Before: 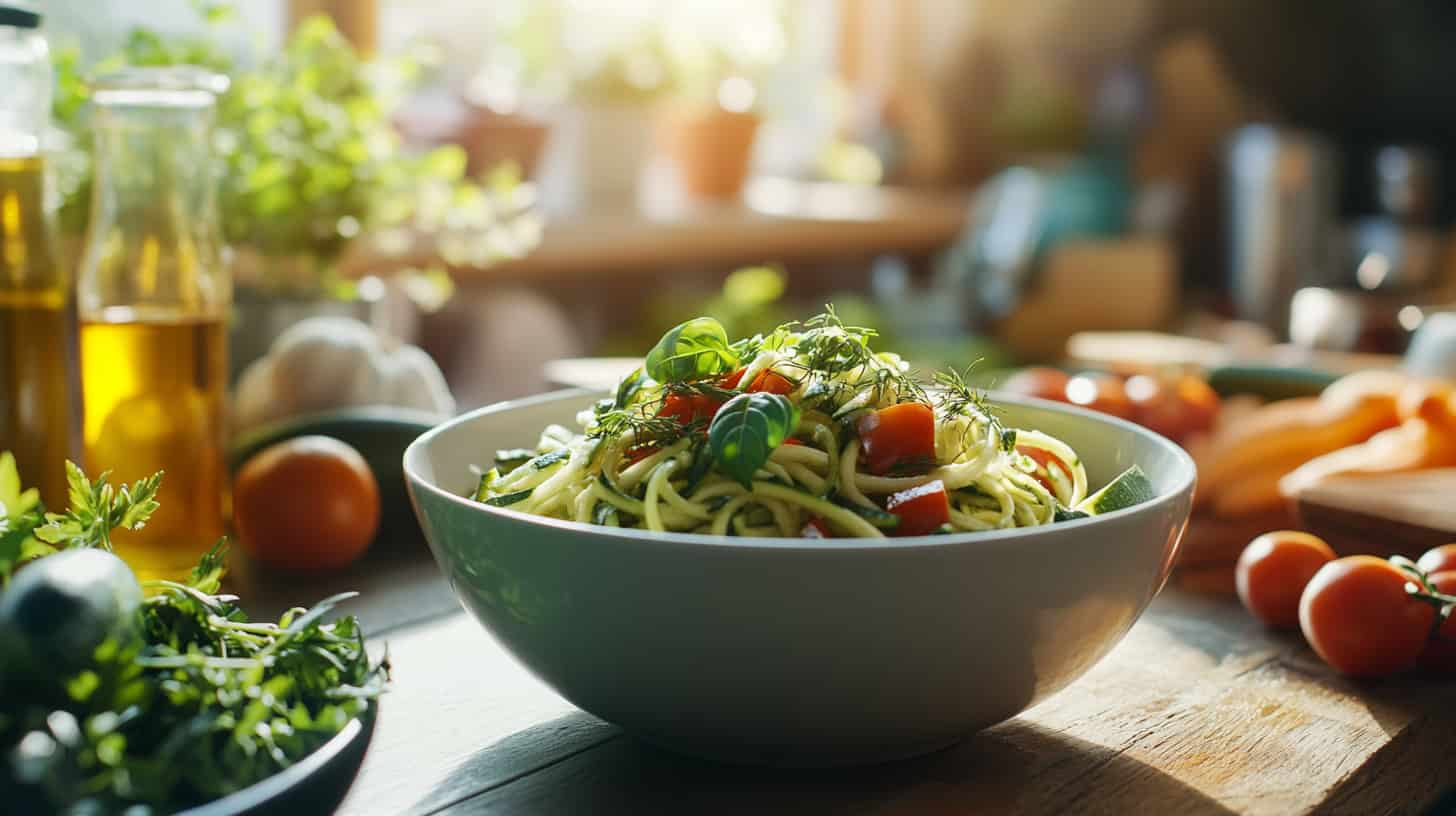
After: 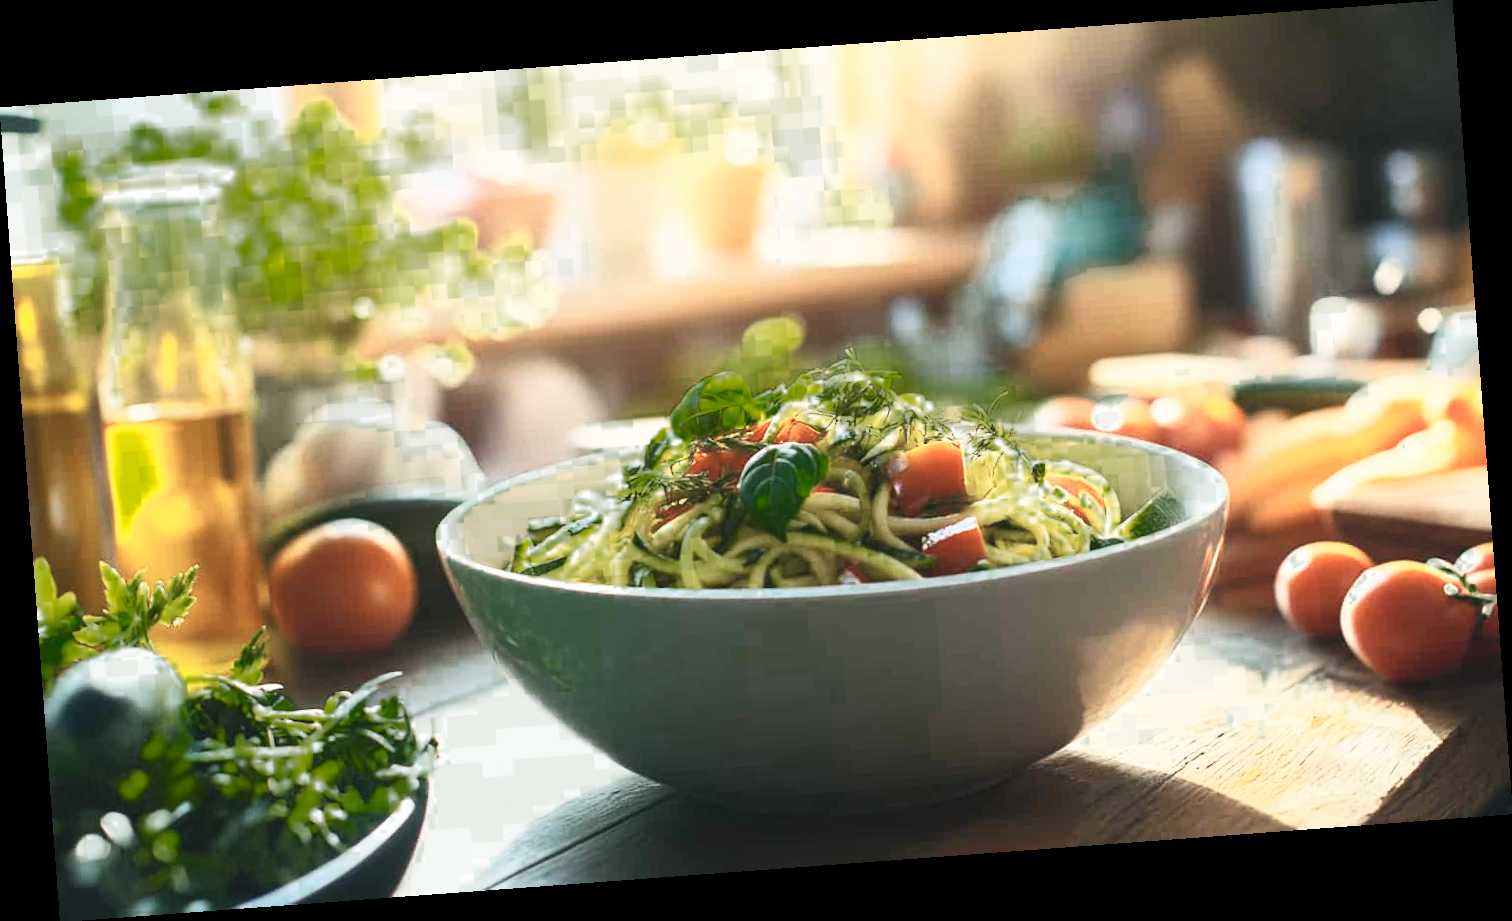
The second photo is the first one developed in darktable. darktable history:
contrast brightness saturation: contrast 0.39, brightness 0.53
color zones: curves: ch0 [(0.25, 0.5) (0.347, 0.092) (0.75, 0.5)]; ch1 [(0.25, 0.5) (0.33, 0.51) (0.75, 0.5)]
rotate and perspective: rotation -4.25°, automatic cropping off
